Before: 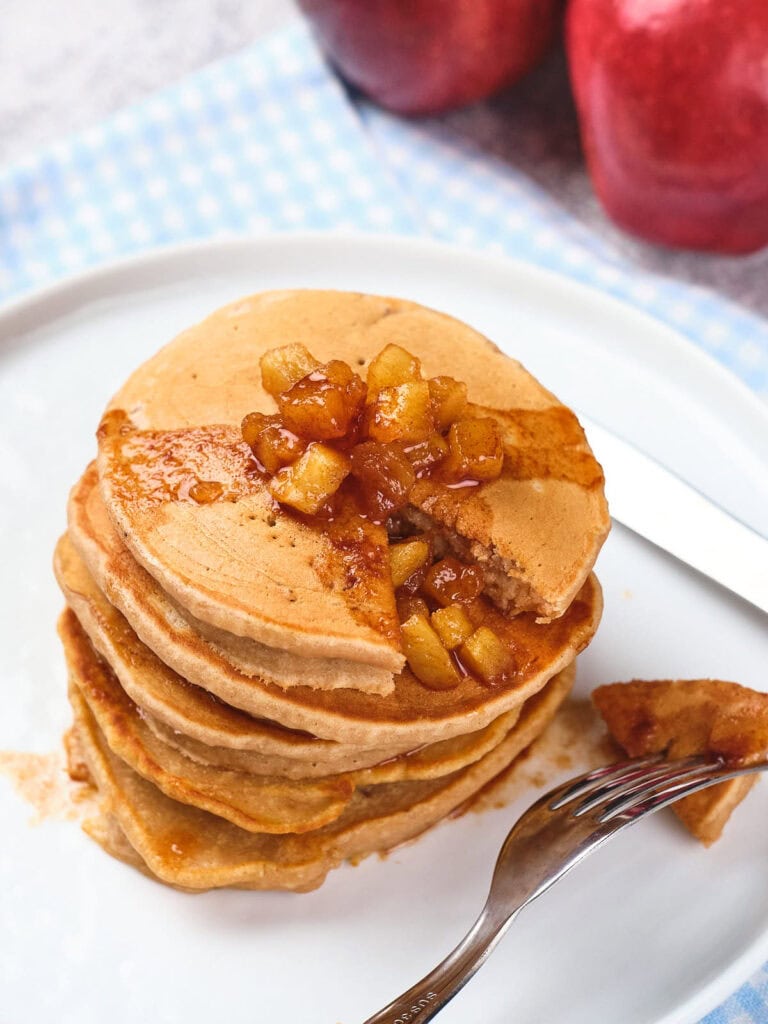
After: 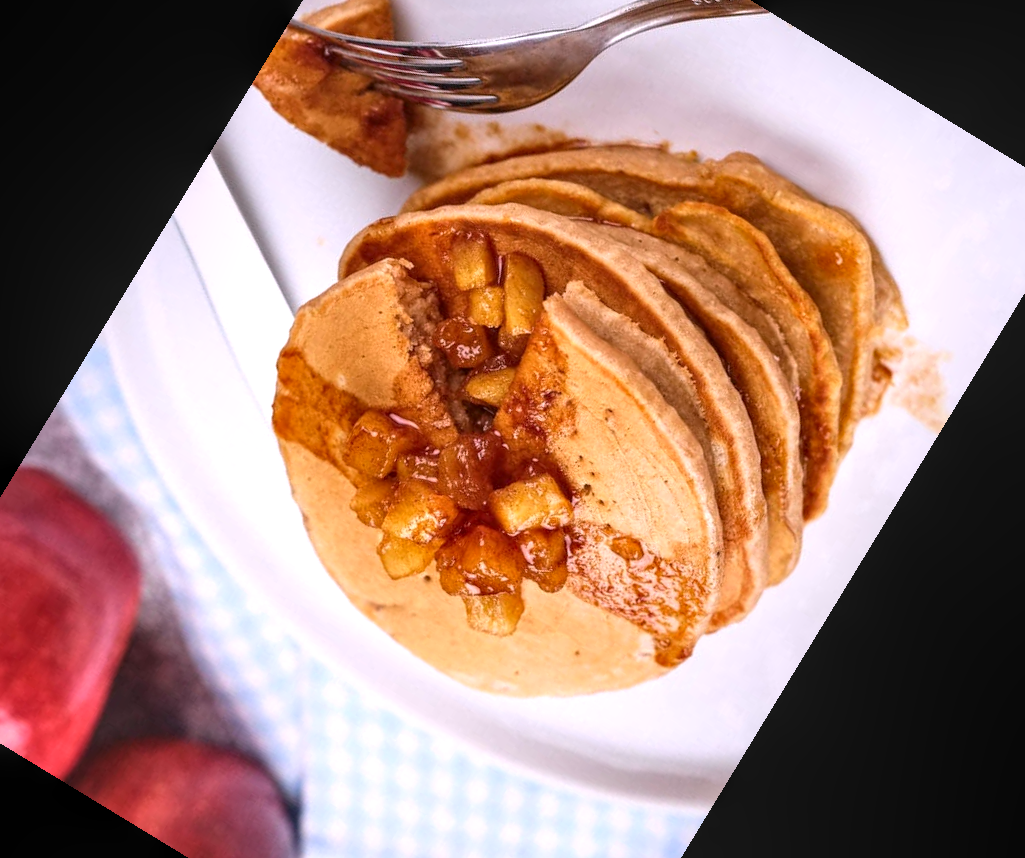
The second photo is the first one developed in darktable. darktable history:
exposure: exposure 0.127 EV, compensate highlight preservation false
white balance: red 1.05, blue 1.072
crop and rotate: angle 148.68°, left 9.111%, top 15.603%, right 4.588%, bottom 17.041%
local contrast: detail 130%
